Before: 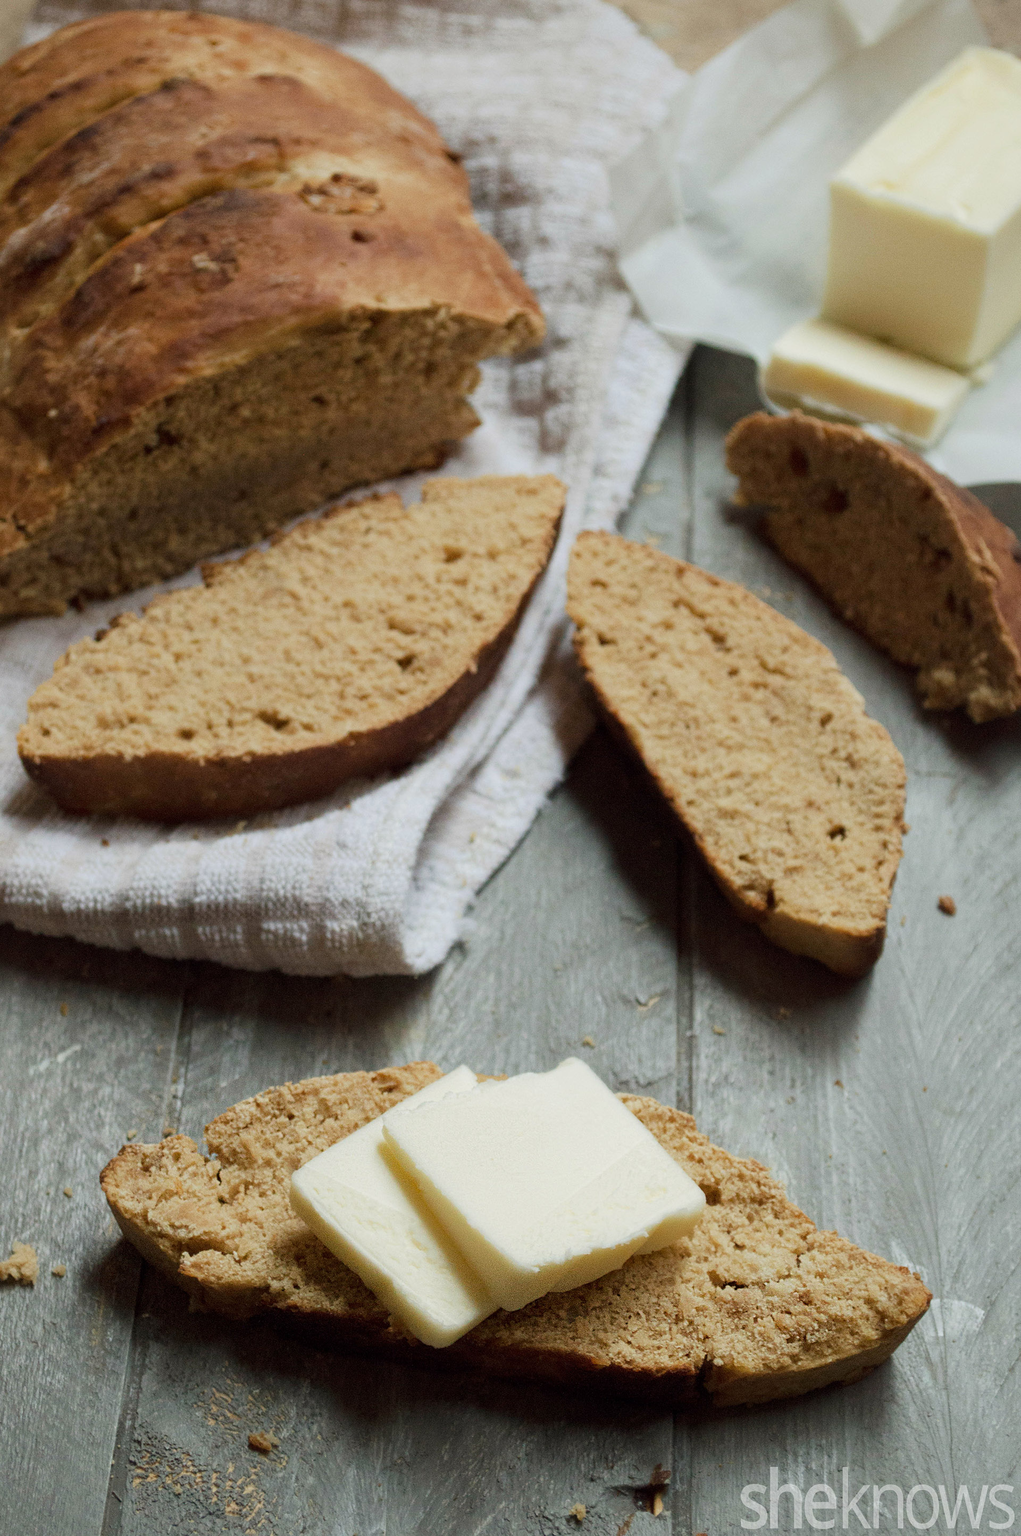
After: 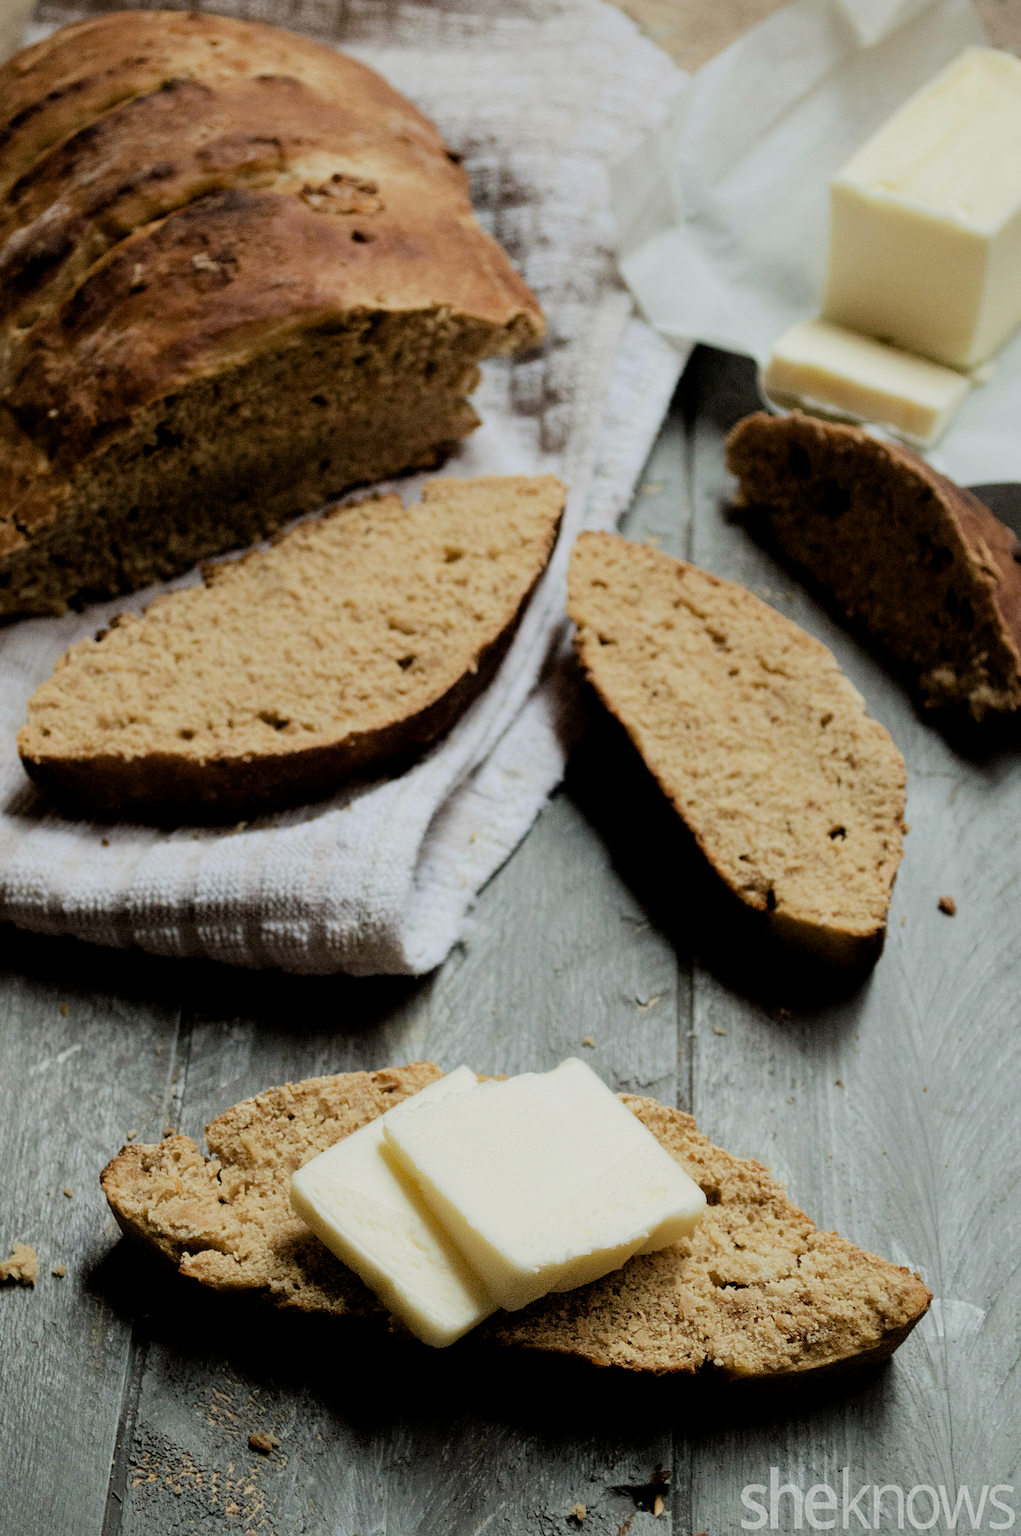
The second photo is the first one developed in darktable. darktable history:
exposure: black level correction 0.006, exposure -0.219 EV, compensate highlight preservation false
tone equalizer: -8 EV -0.39 EV, -7 EV -0.394 EV, -6 EV -0.326 EV, -5 EV -0.215 EV, -3 EV 0.204 EV, -2 EV 0.31 EV, -1 EV 0.391 EV, +0 EV 0.41 EV, edges refinement/feathering 500, mask exposure compensation -1.57 EV, preserve details no
filmic rgb: black relative exposure -7.73 EV, white relative exposure 4.39 EV, target black luminance 0%, hardness 3.76, latitude 50.53%, contrast 1.075, highlights saturation mix 8.97%, shadows ↔ highlights balance -0.214%, color science v6 (2022)
